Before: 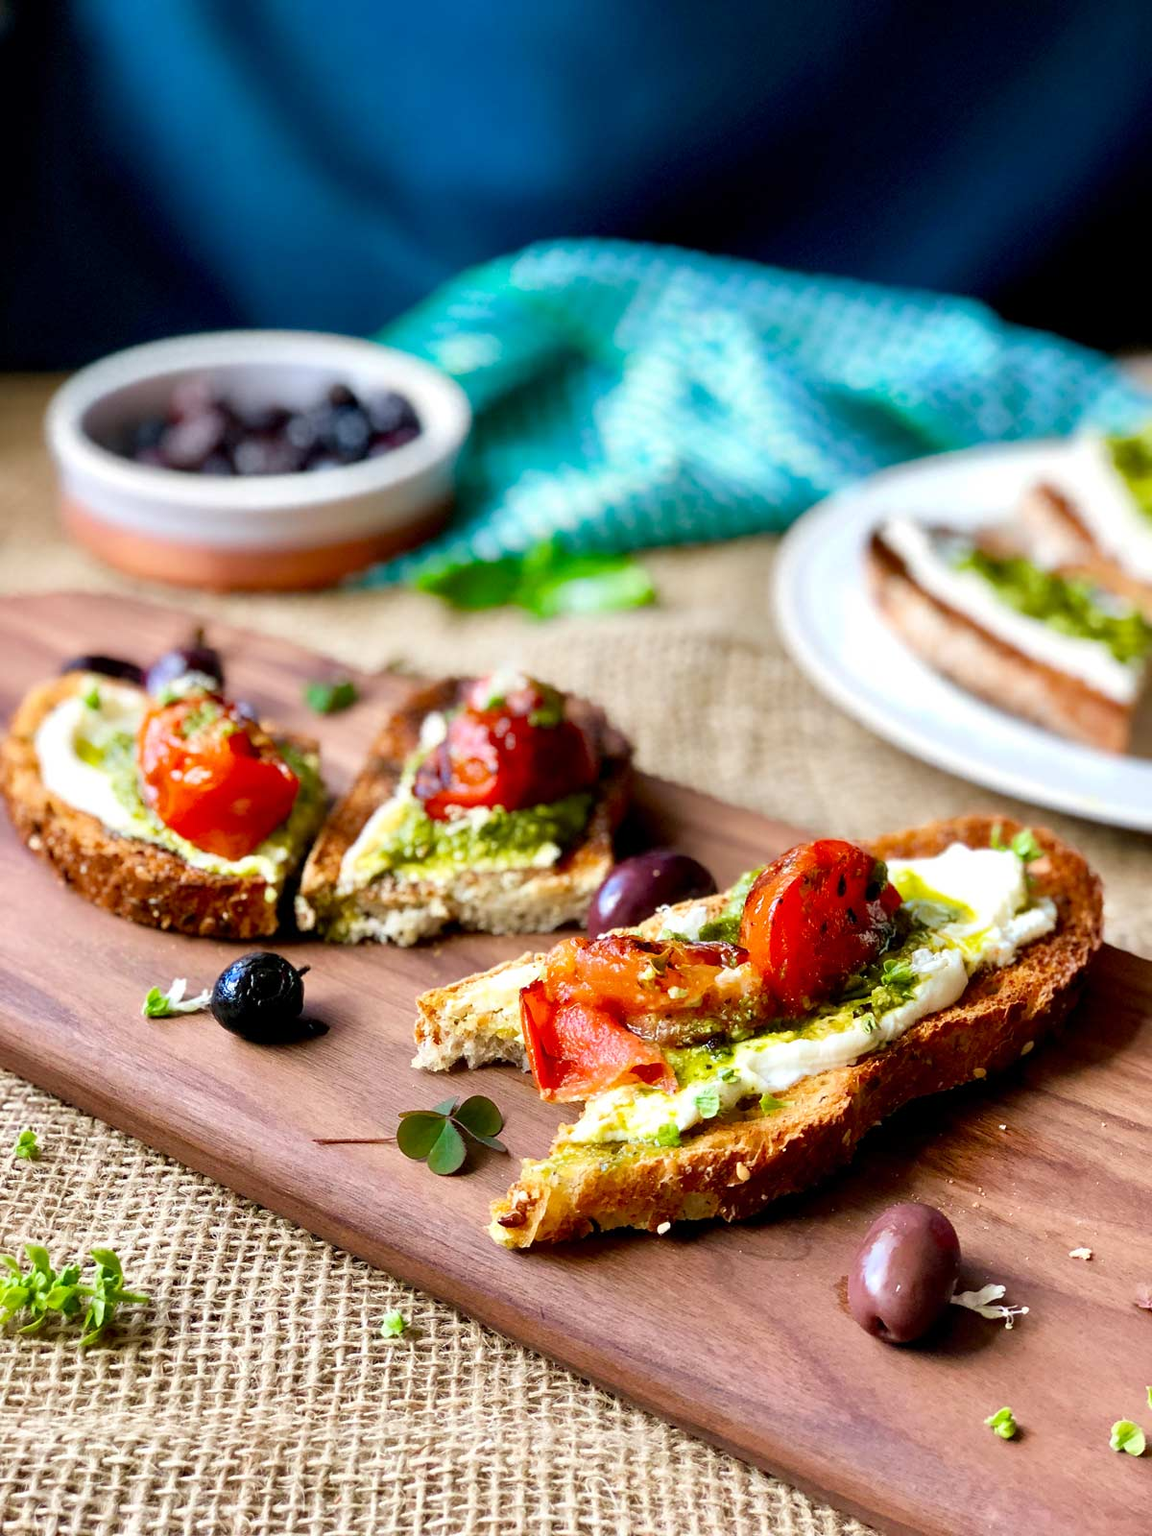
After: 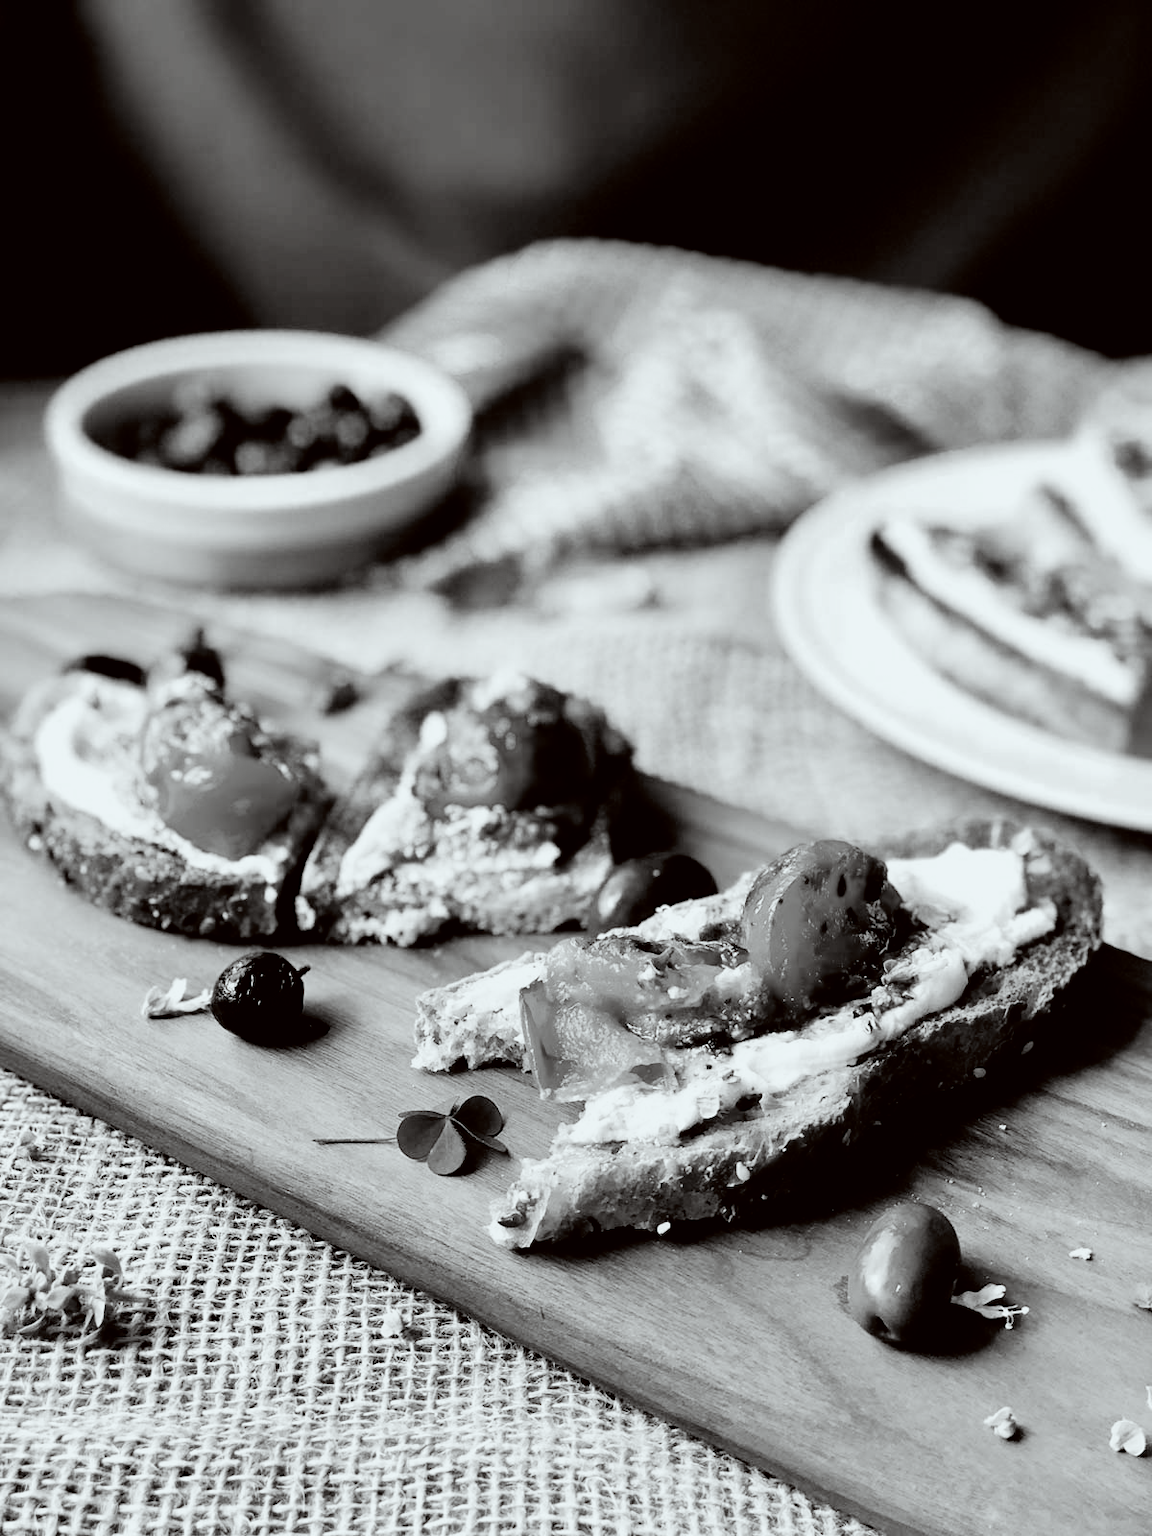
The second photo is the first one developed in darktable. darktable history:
color correction: highlights a* -2.94, highlights b* -1.99, shadows a* 2.55, shadows b* 2.91
filmic rgb: black relative exposure -5.14 EV, white relative exposure 3.55 EV, hardness 3.18, contrast 1.509, highlights saturation mix -49.61%, add noise in highlights 0.002, preserve chrominance max RGB, color science v3 (2019), use custom middle-gray values true, contrast in highlights soft
